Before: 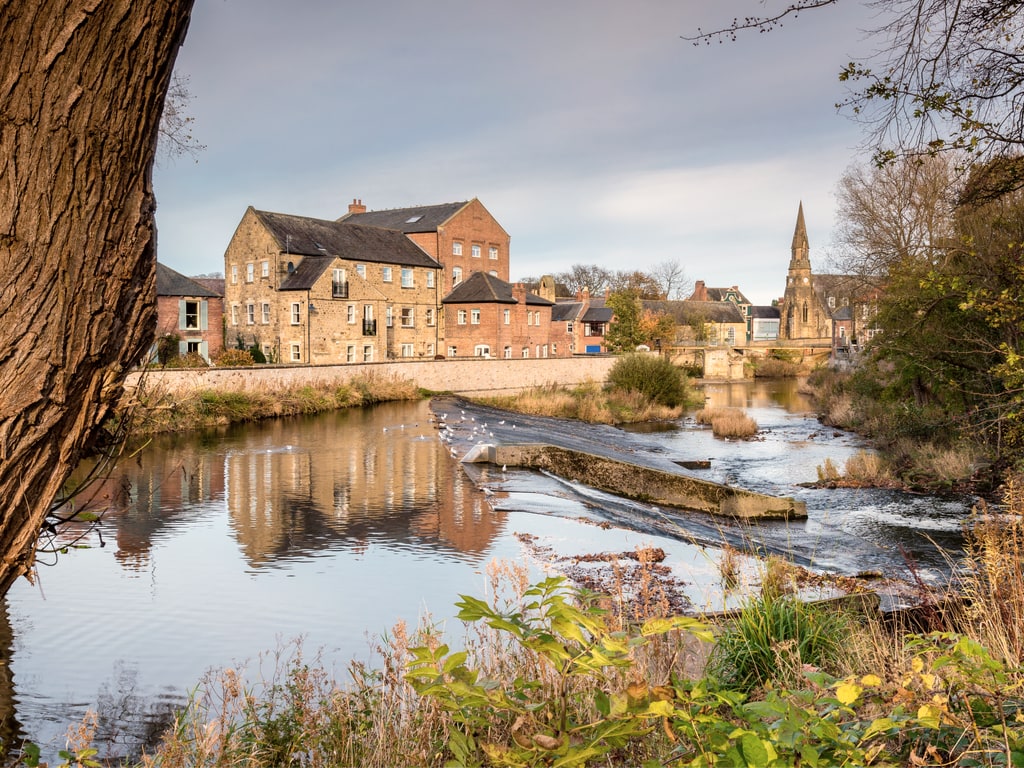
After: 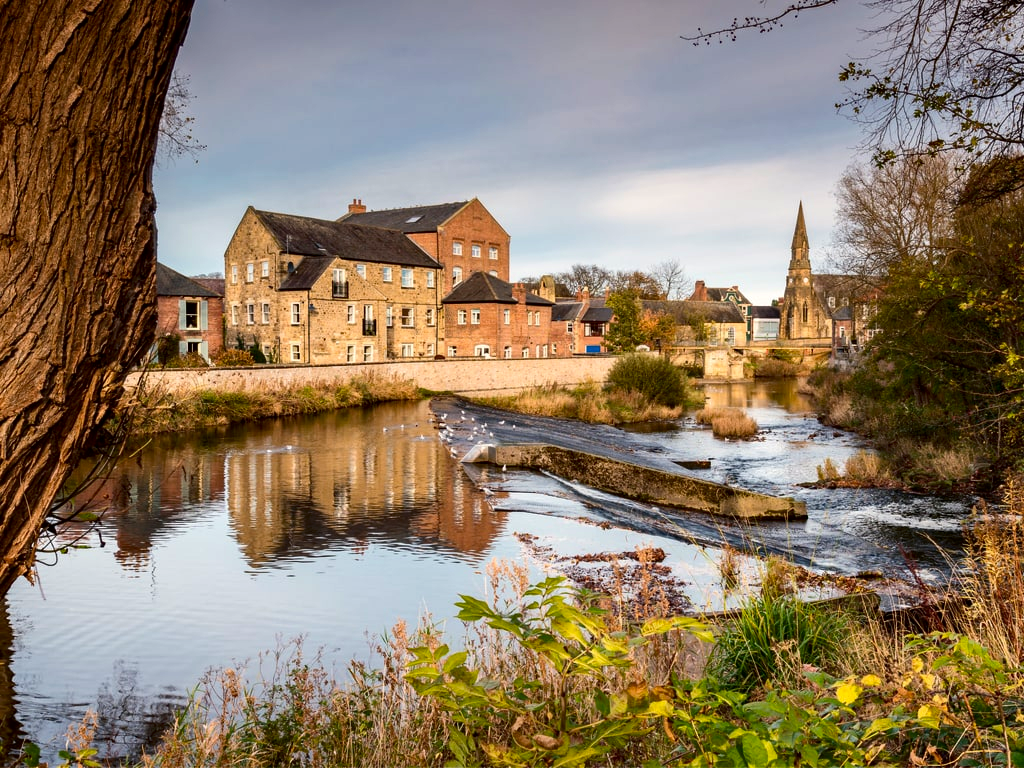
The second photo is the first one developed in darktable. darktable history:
contrast brightness saturation: contrast 0.12, brightness -0.116, saturation 0.198
haze removal: compatibility mode true, adaptive false
tone equalizer: mask exposure compensation -0.506 EV
